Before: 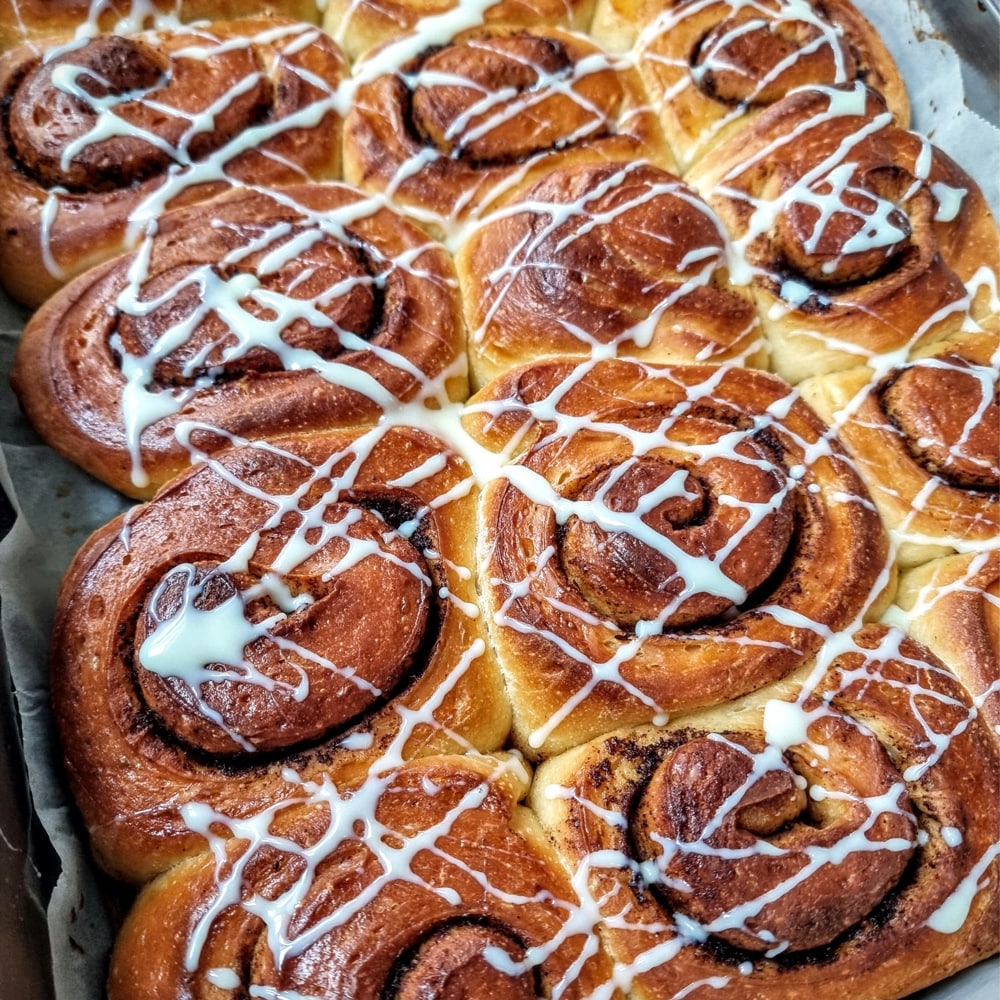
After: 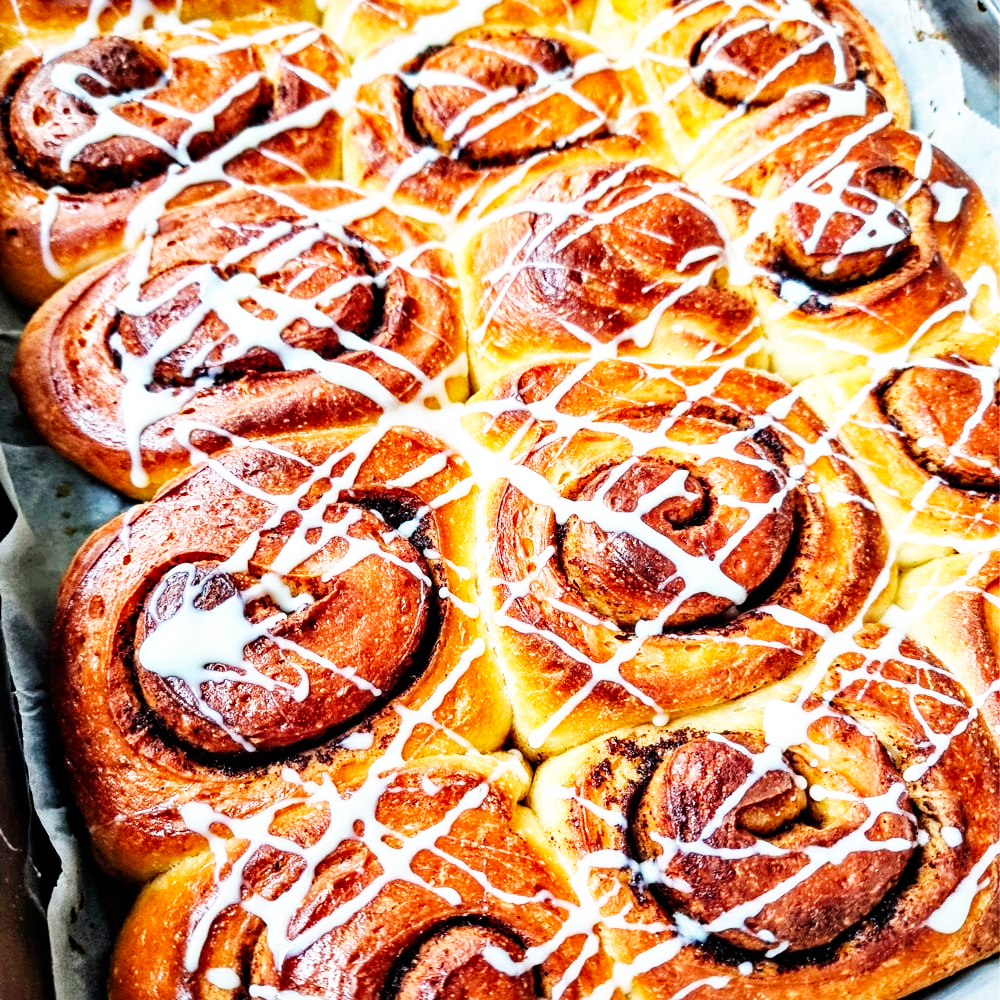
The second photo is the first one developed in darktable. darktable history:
base curve: curves: ch0 [(0, 0) (0.007, 0.004) (0.027, 0.03) (0.046, 0.07) (0.207, 0.54) (0.442, 0.872) (0.673, 0.972) (1, 1)], preserve colors none
haze removal: strength 0.25, distance 0.25, compatibility mode true, adaptive false
